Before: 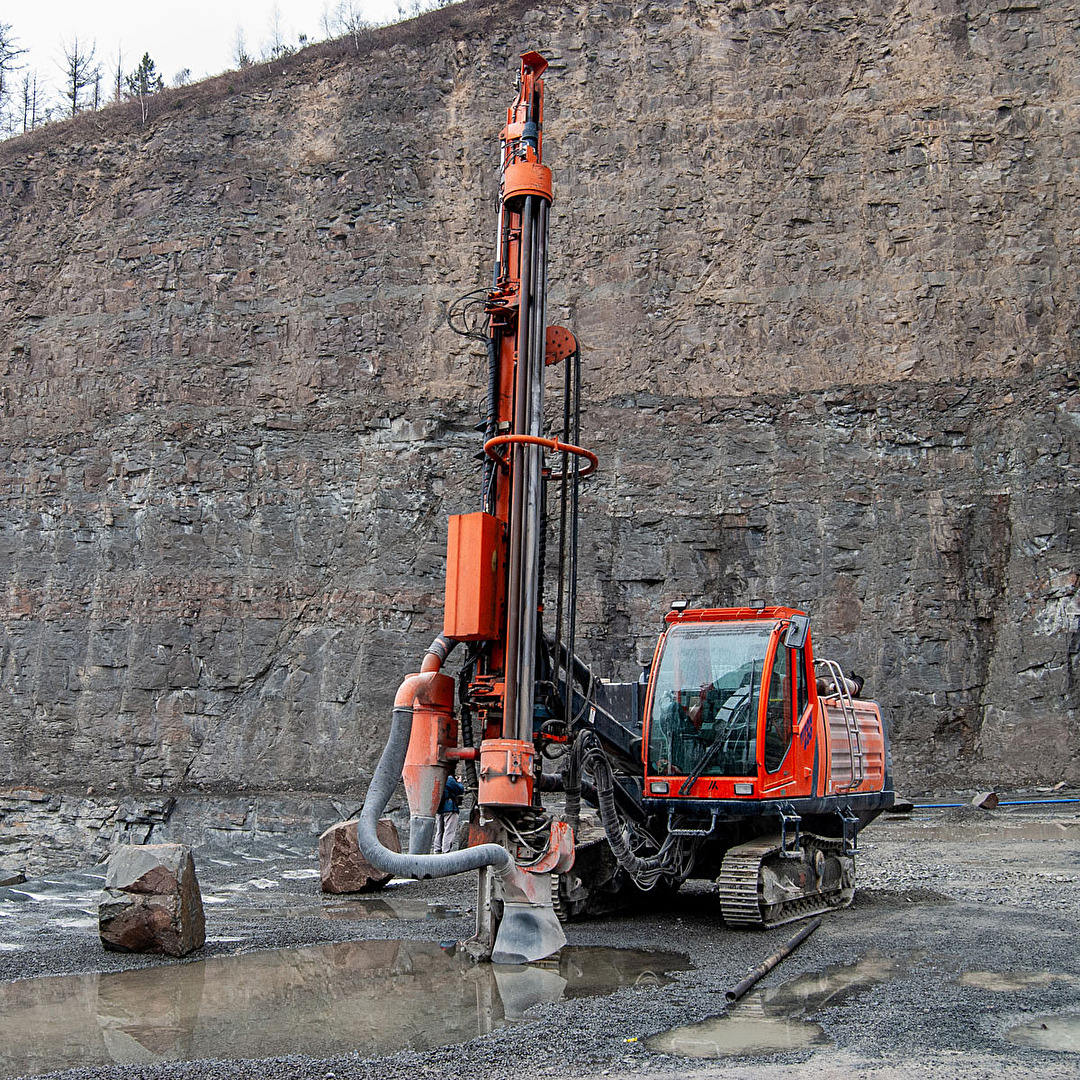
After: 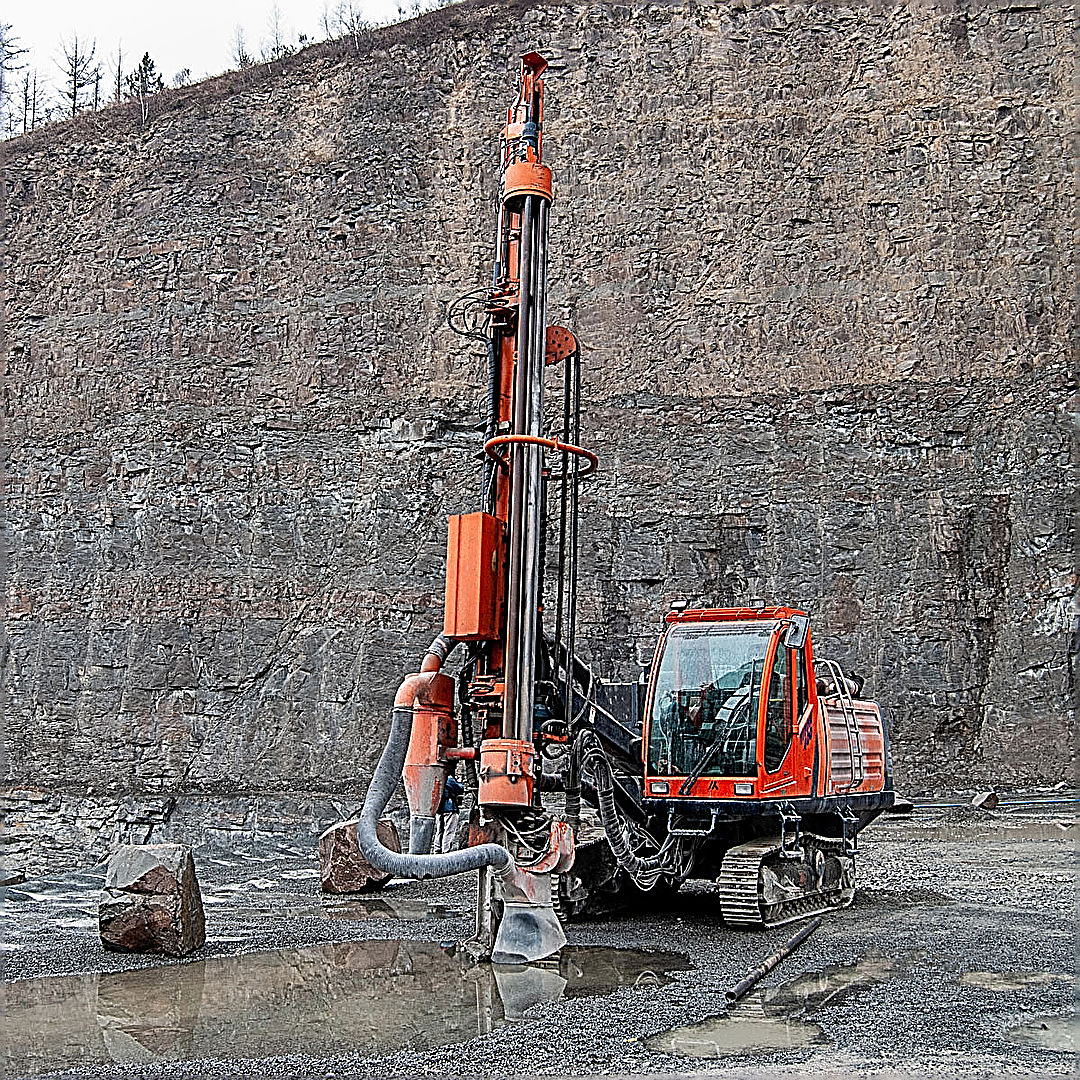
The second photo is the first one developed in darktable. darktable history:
sharpen: amount 1.999
